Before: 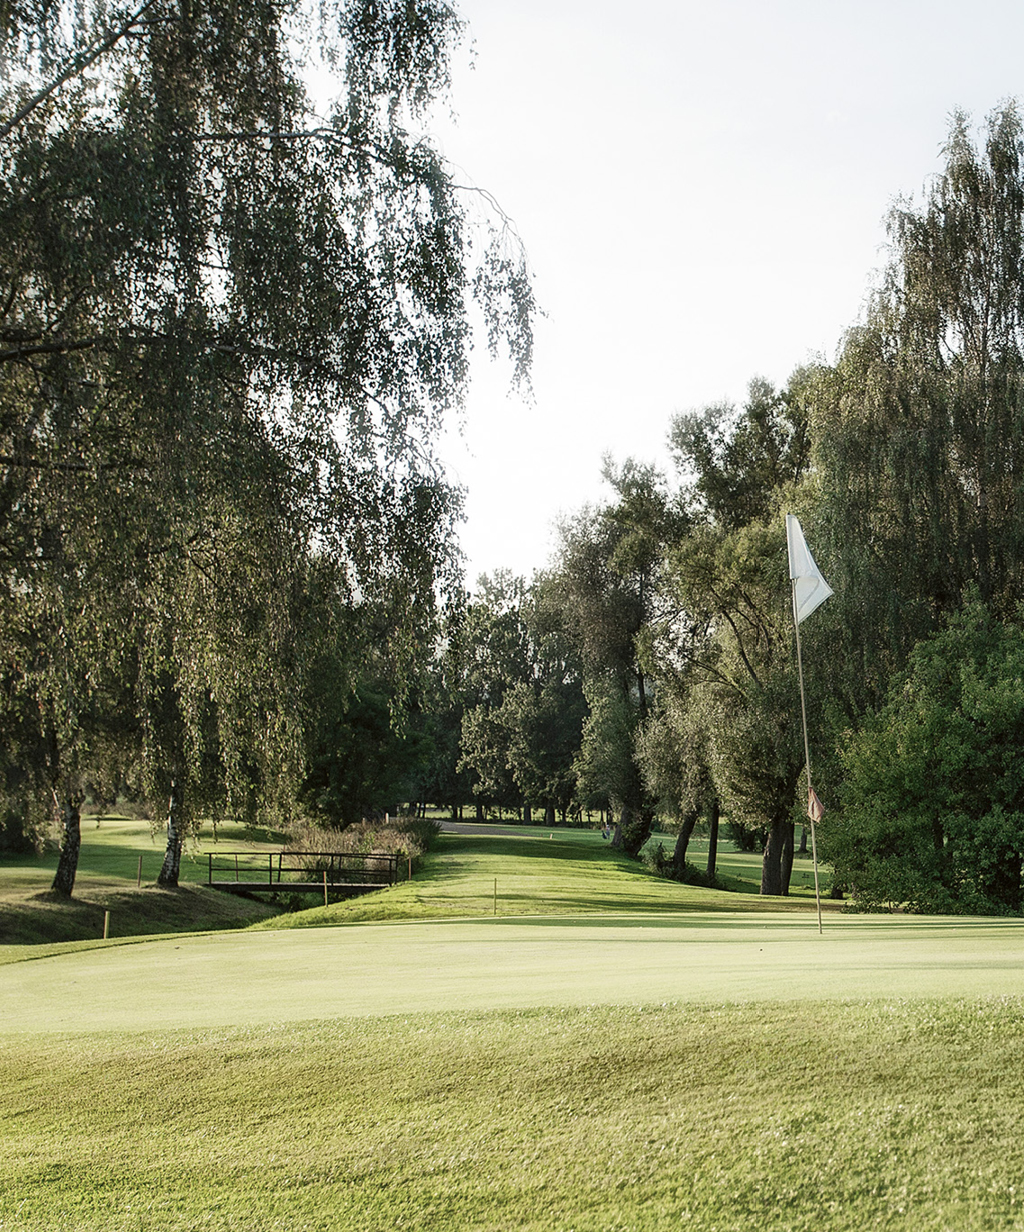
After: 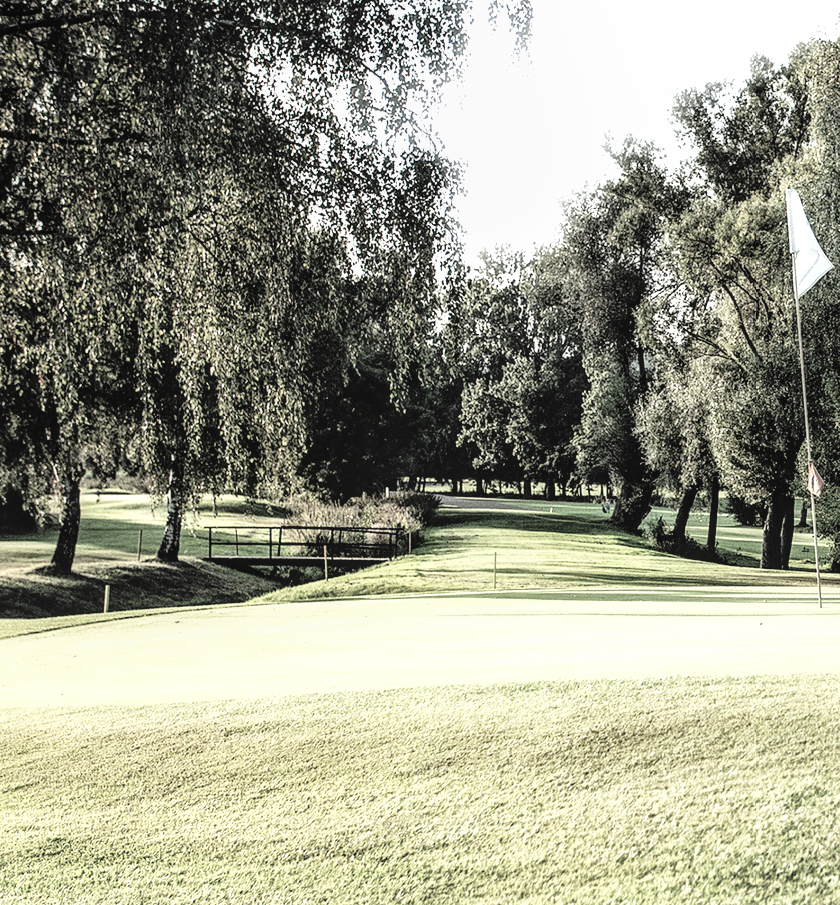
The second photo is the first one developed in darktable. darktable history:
filmic rgb: black relative exposure -8.2 EV, white relative exposure 2.2 EV, threshold 3 EV, hardness 7.11, latitude 85.74%, contrast 1.696, highlights saturation mix -4%, shadows ↔ highlights balance -2.69%, color science v5 (2021), contrast in shadows safe, contrast in highlights safe, enable highlight reconstruction true
contrast brightness saturation: brightness 0.18, saturation -0.5
velvia: on, module defaults
white balance: red 0.982, blue 1.018
contrast equalizer: y [[0.5 ×6], [0.5 ×6], [0.5, 0.5, 0.501, 0.545, 0.707, 0.863], [0 ×6], [0 ×6]]
local contrast: on, module defaults
crop: top 26.531%, right 17.959%
levels: levels [0, 0.43, 0.984]
